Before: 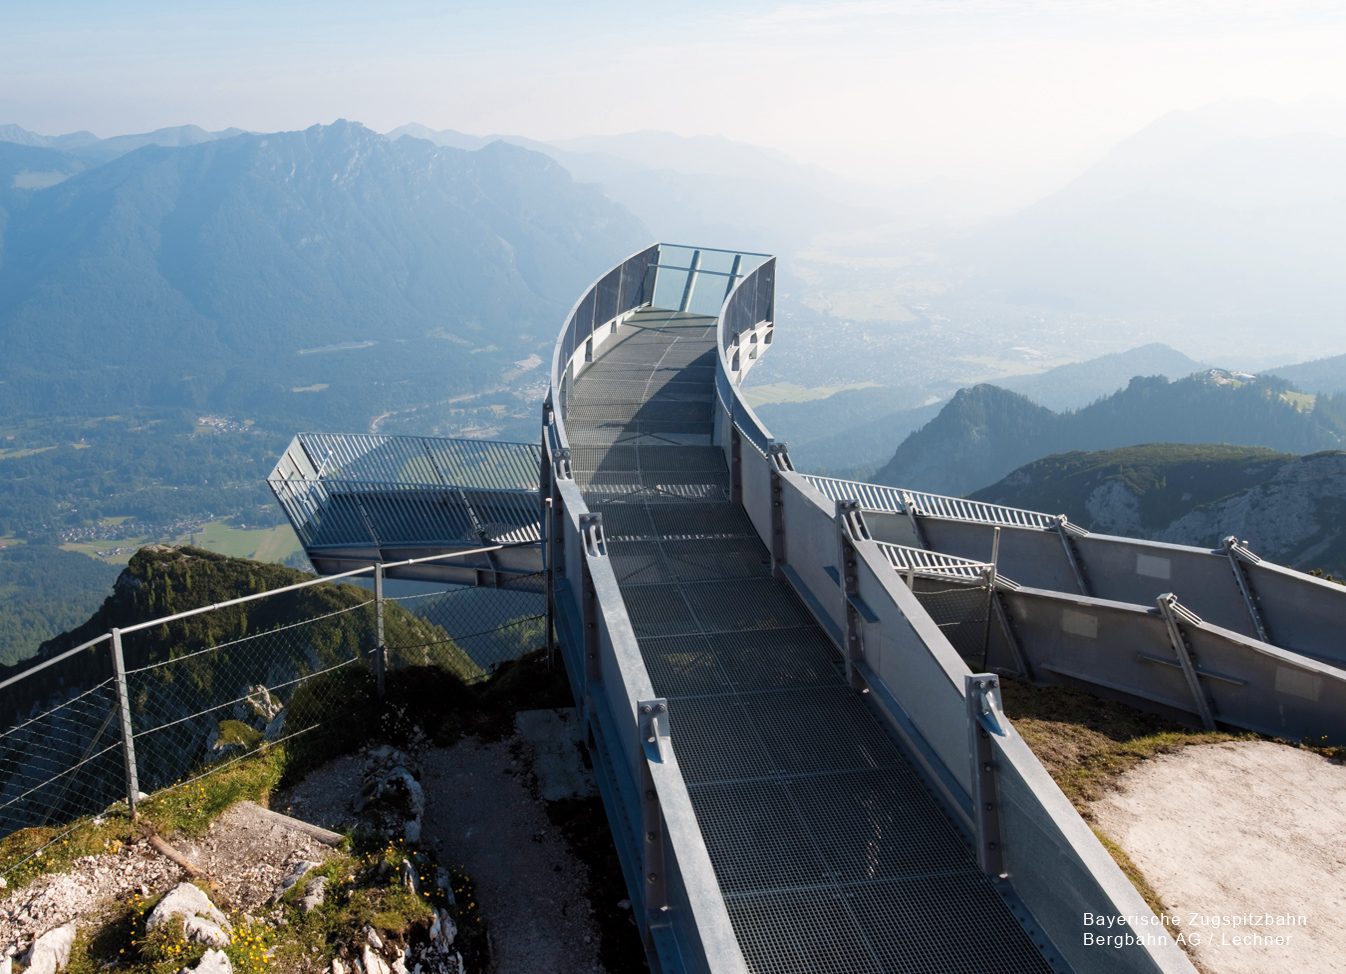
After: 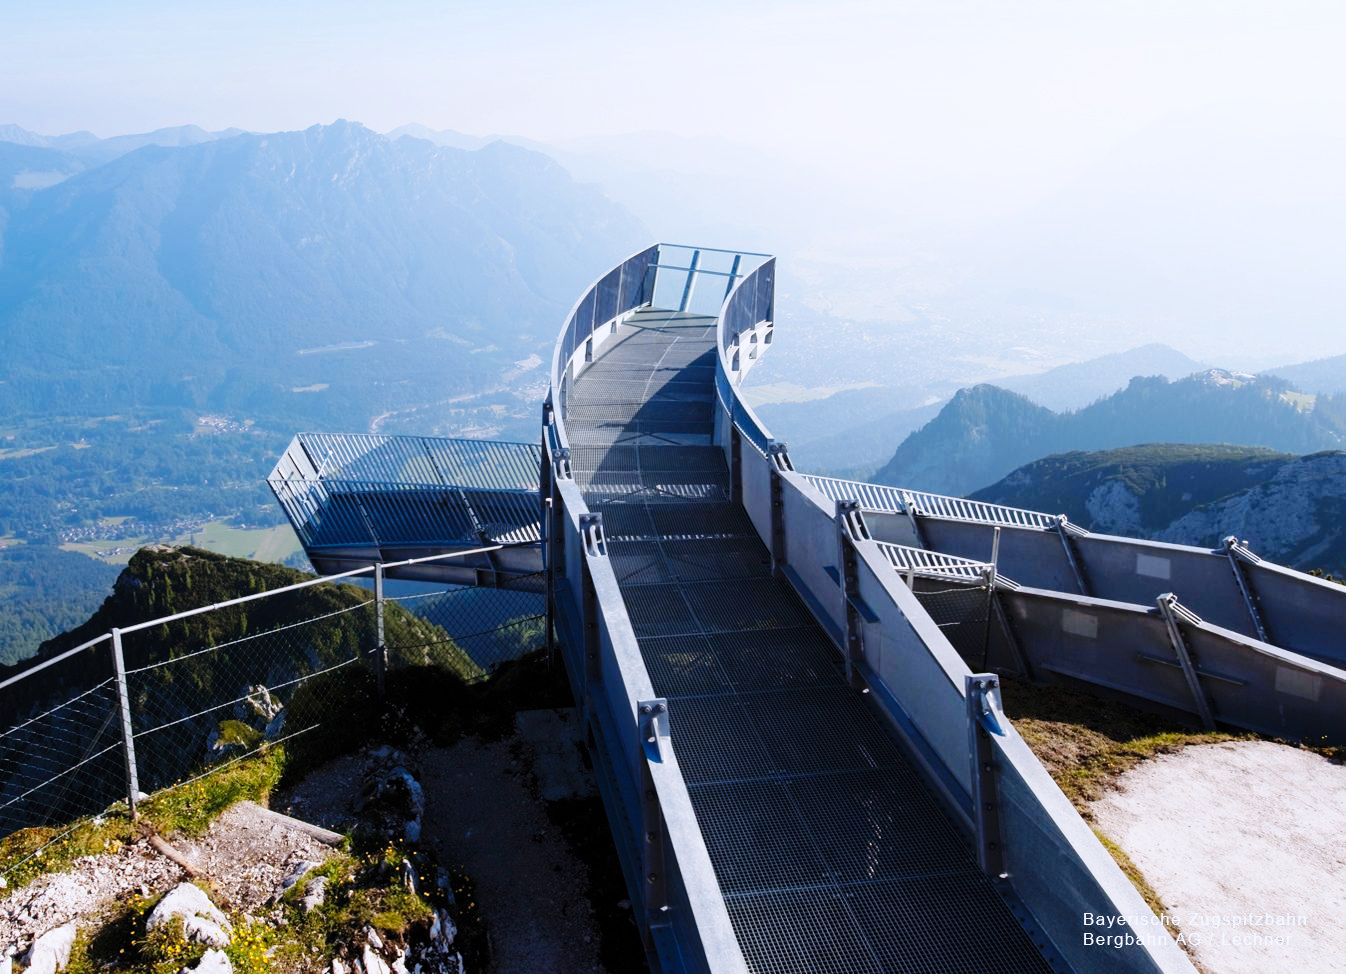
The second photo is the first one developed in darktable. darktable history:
white balance: red 0.967, blue 1.119, emerald 0.756
base curve: curves: ch0 [(0, 0) (0.036, 0.025) (0.121, 0.166) (0.206, 0.329) (0.605, 0.79) (1, 1)], preserve colors none
exposure: exposure -0.151 EV, compensate highlight preservation false
